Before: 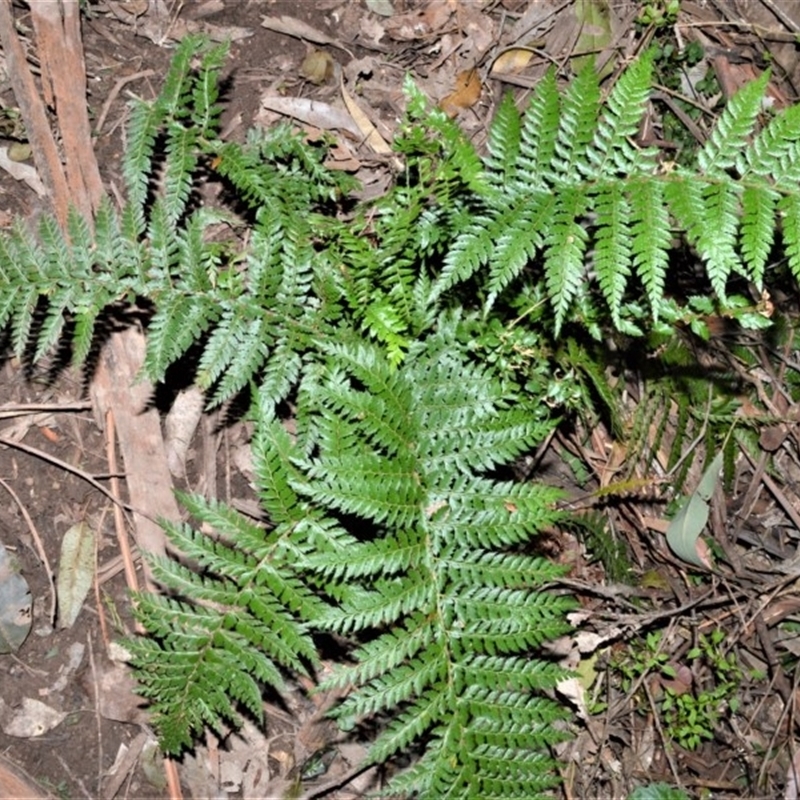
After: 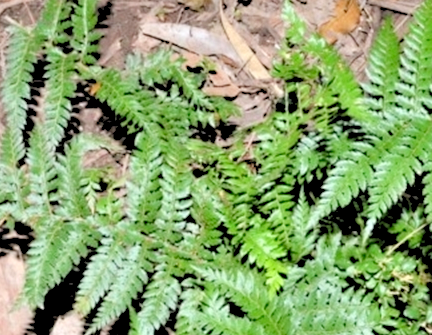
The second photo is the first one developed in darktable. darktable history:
levels: levels [0.093, 0.434, 0.988]
crop: left 15.176%, top 9.306%, right 30.817%, bottom 48.773%
